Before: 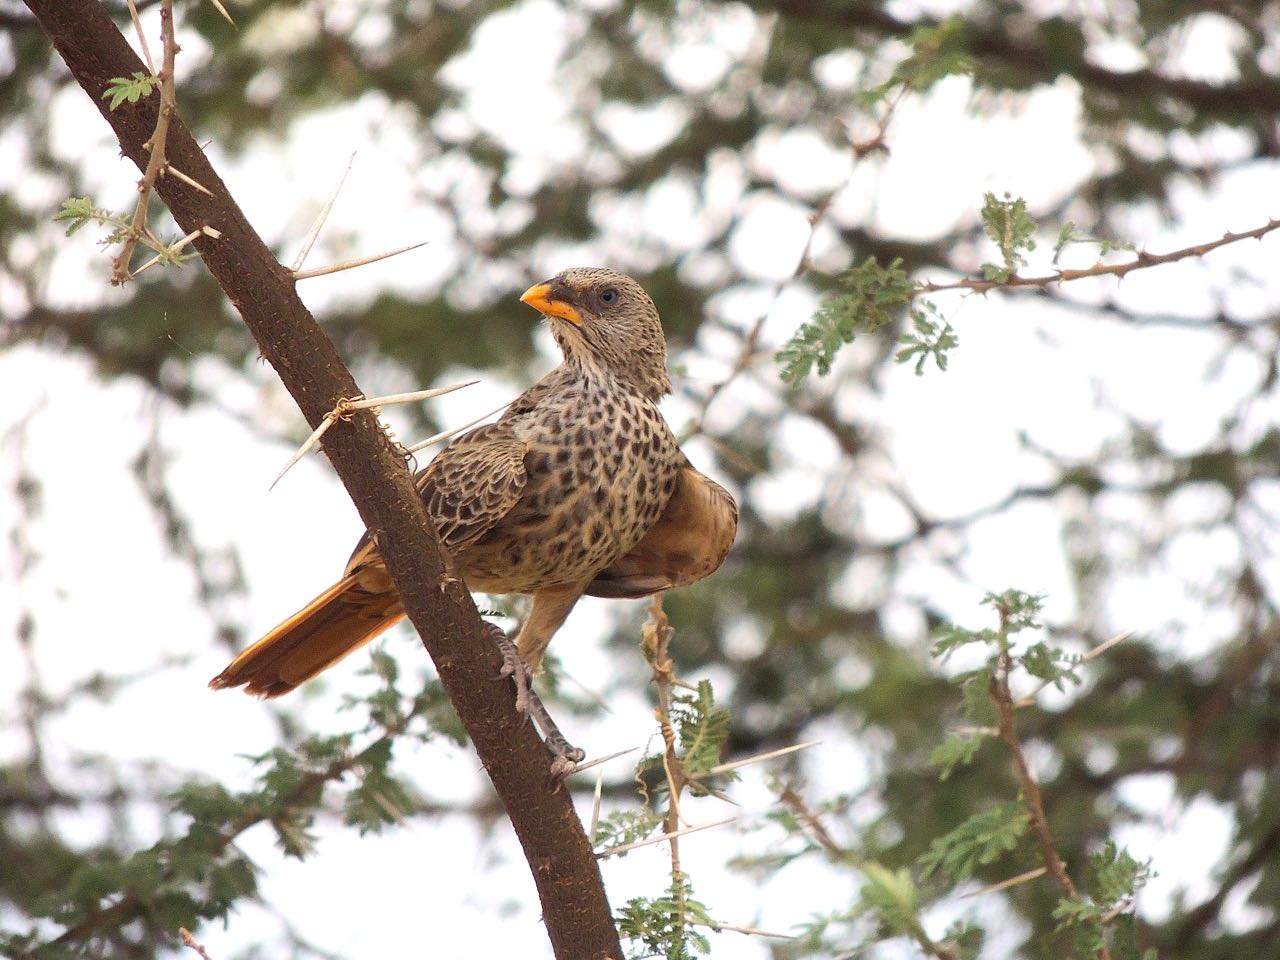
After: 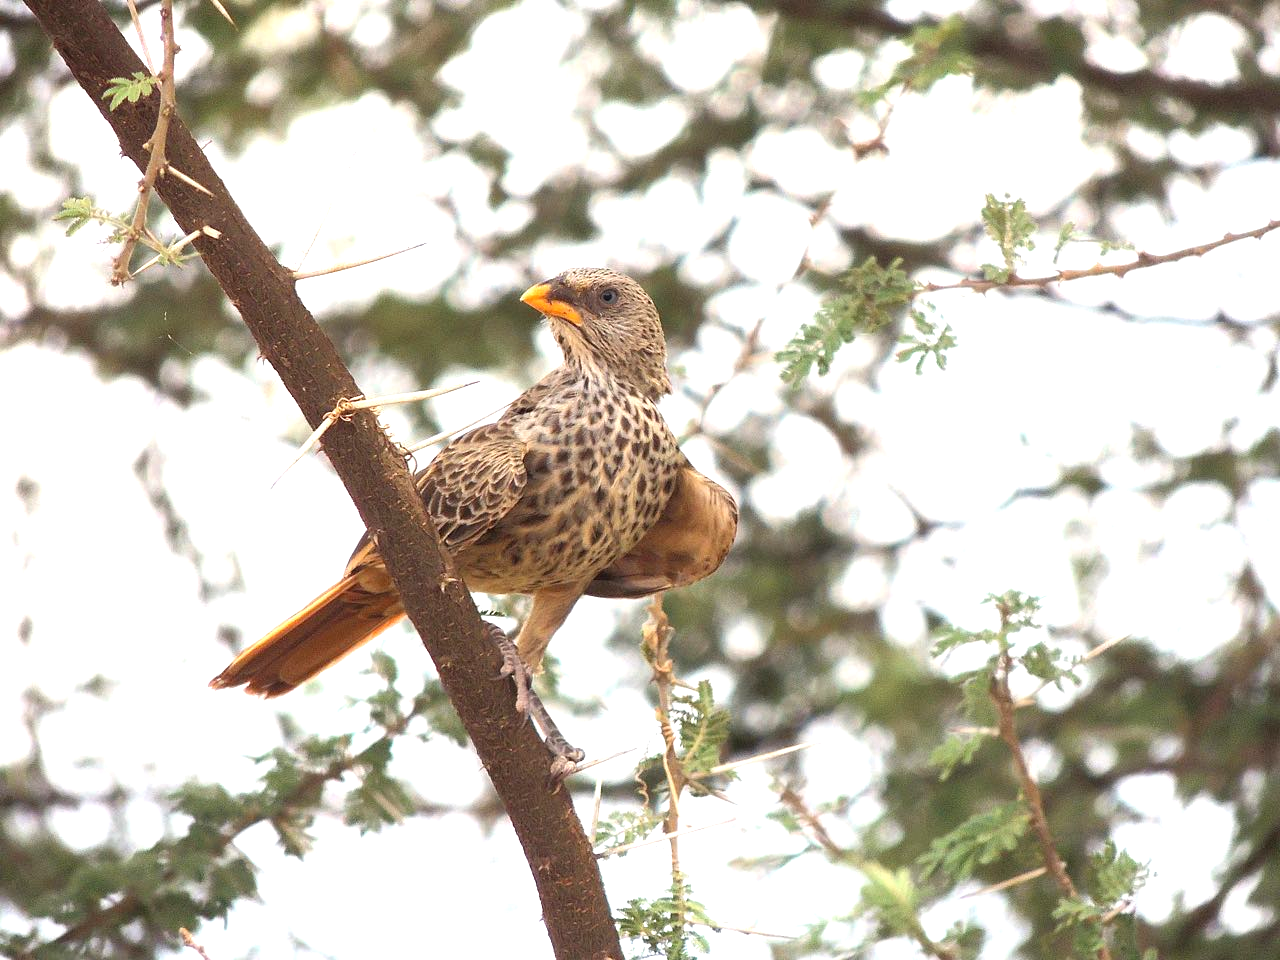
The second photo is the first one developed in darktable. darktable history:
exposure: exposure 0.665 EV, compensate highlight preservation false
